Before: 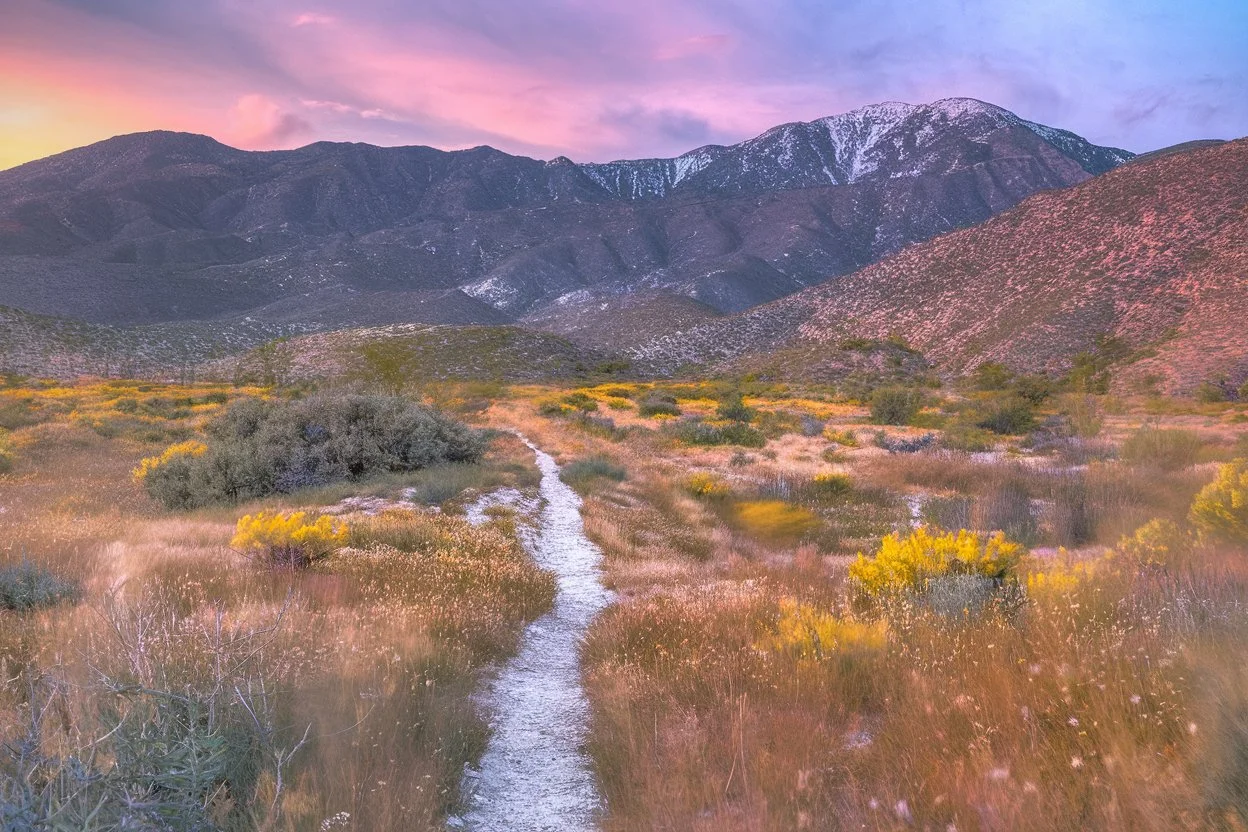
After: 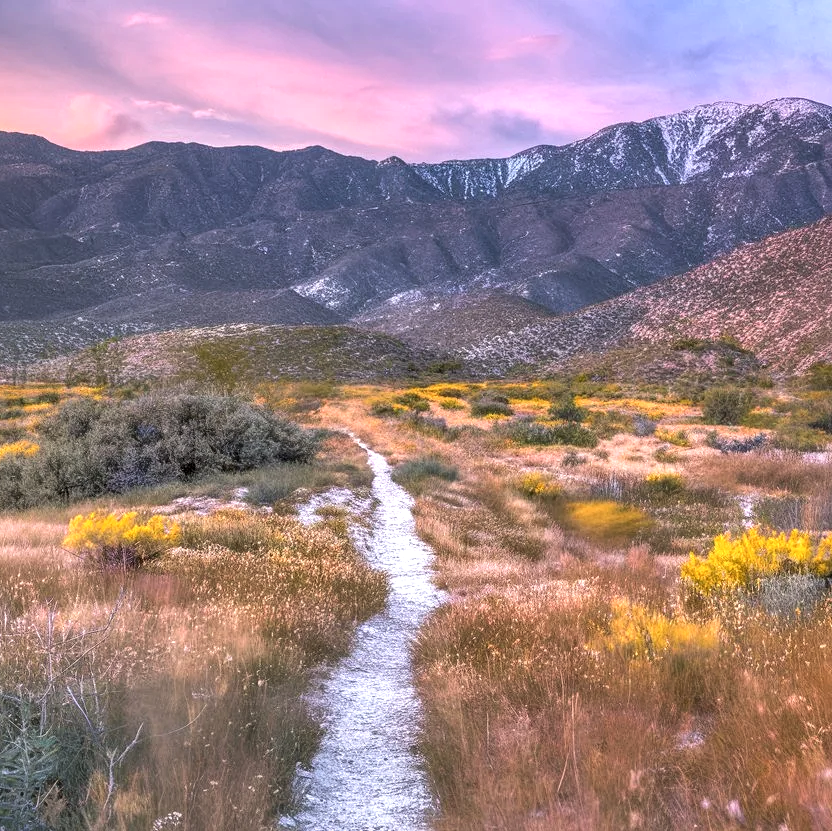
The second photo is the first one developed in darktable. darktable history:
crop and rotate: left 13.537%, right 19.796%
local contrast: on, module defaults
tone equalizer: -8 EV -0.417 EV, -7 EV -0.389 EV, -6 EV -0.333 EV, -5 EV -0.222 EV, -3 EV 0.222 EV, -2 EV 0.333 EV, -1 EV 0.389 EV, +0 EV 0.417 EV, edges refinement/feathering 500, mask exposure compensation -1.57 EV, preserve details no
